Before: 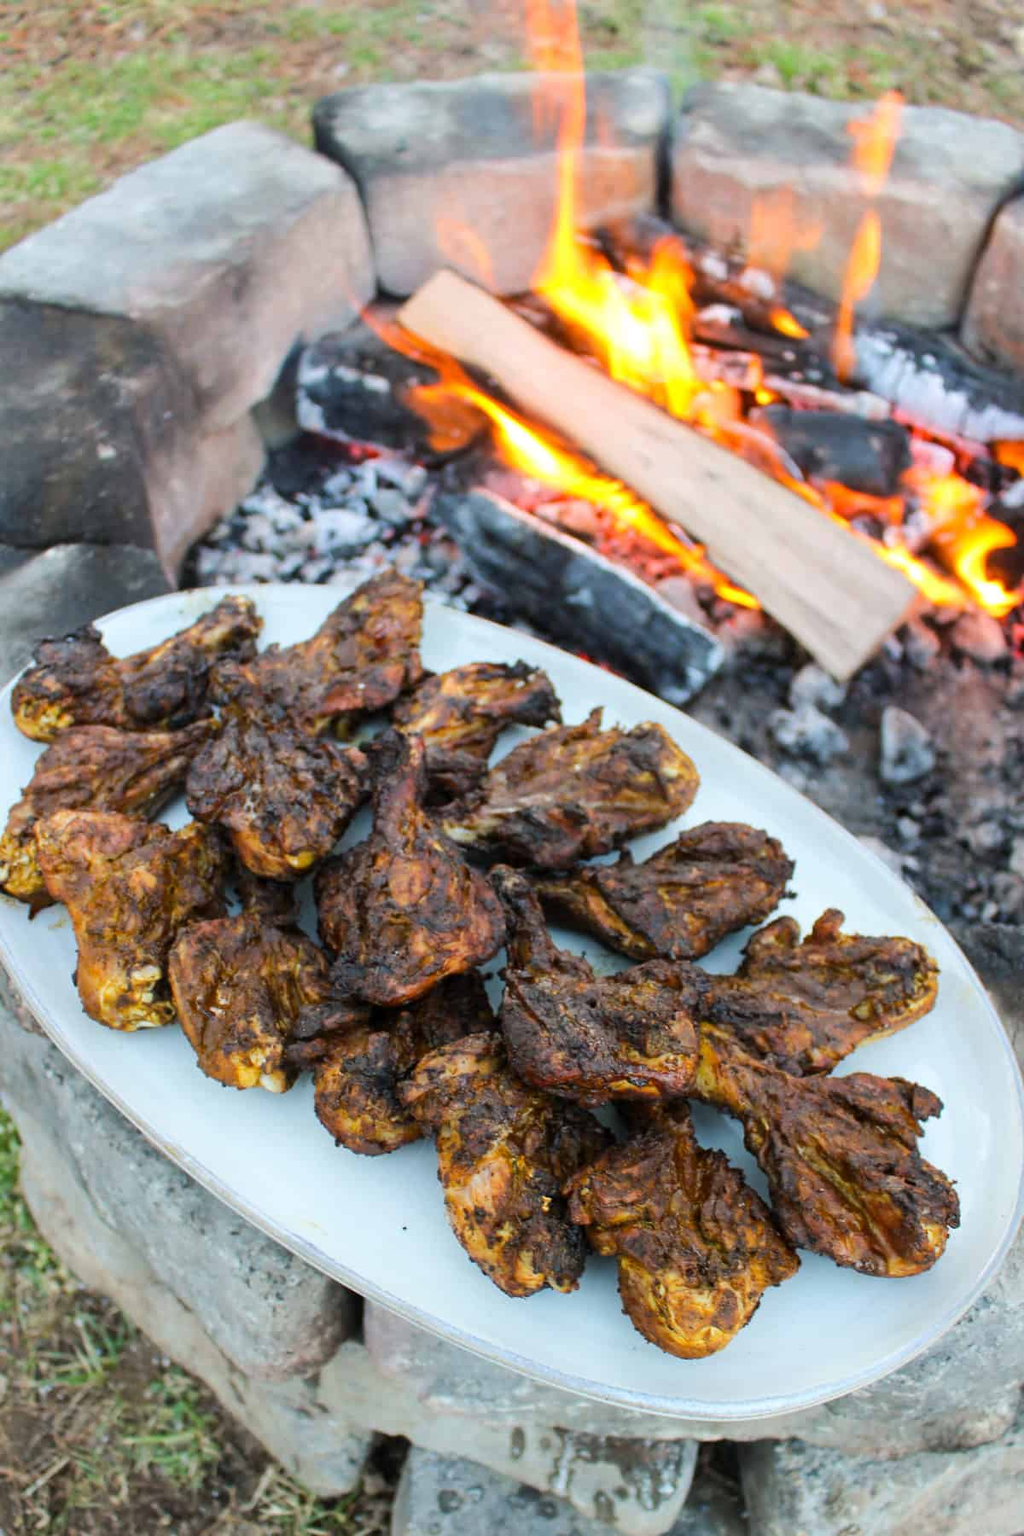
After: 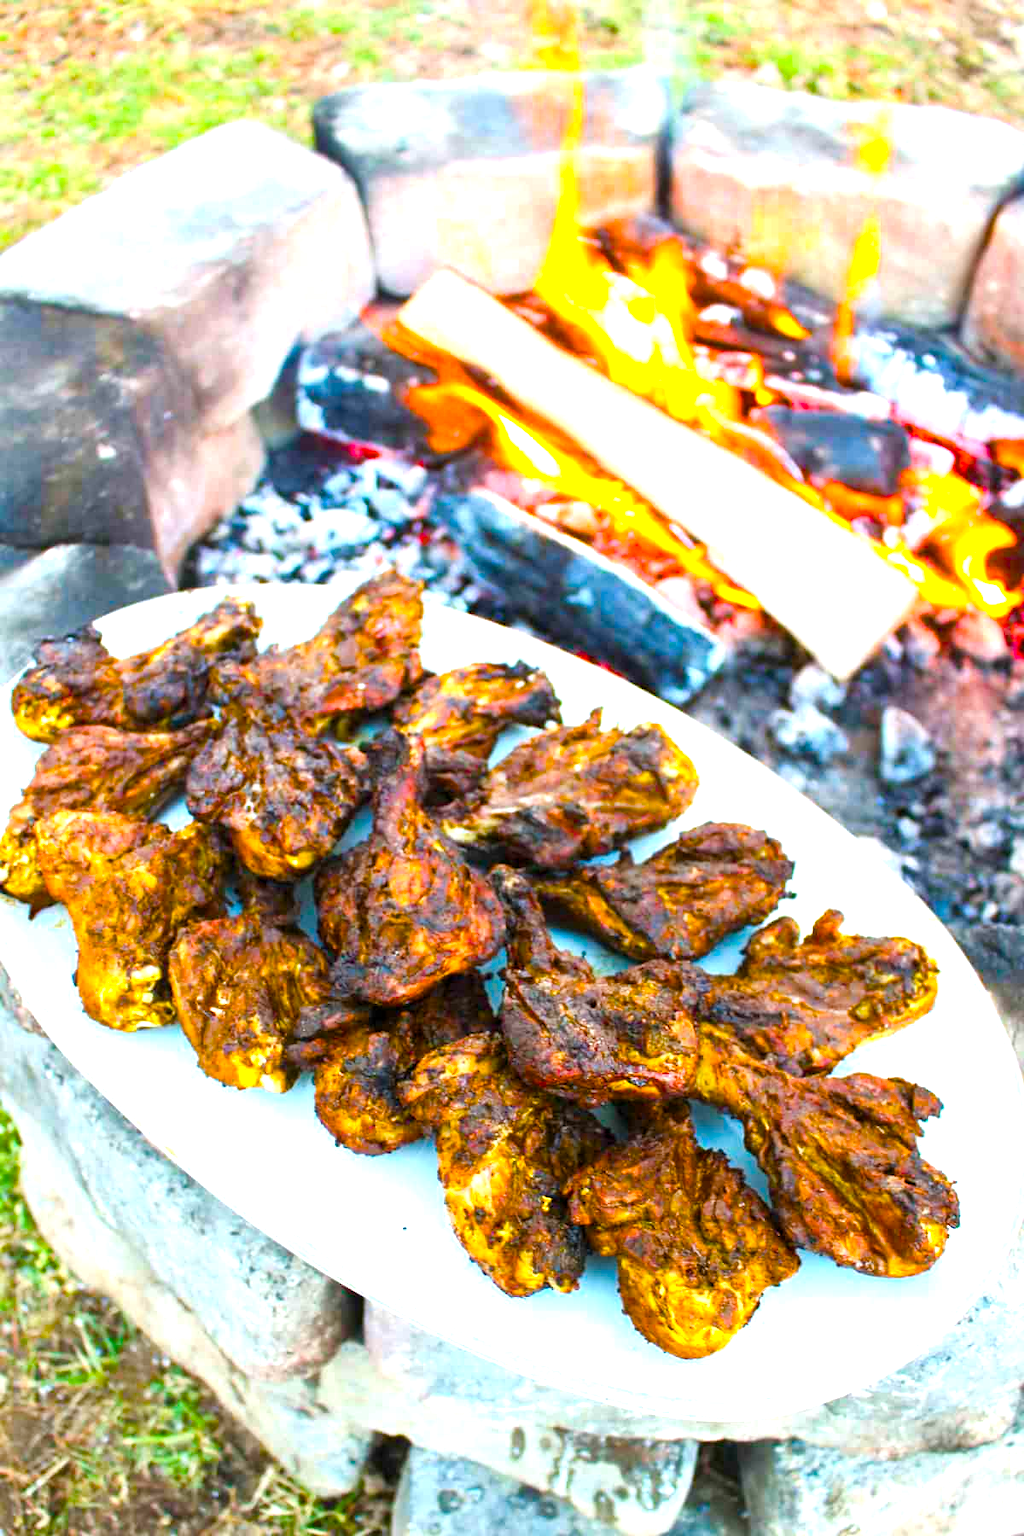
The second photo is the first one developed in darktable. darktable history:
exposure: exposure 0.781 EV, compensate highlight preservation false
color balance rgb: linear chroma grading › shadows 10%, linear chroma grading › highlights 10%, linear chroma grading › global chroma 15%, linear chroma grading › mid-tones 15%, perceptual saturation grading › global saturation 40%, perceptual saturation grading › highlights -25%, perceptual saturation grading › mid-tones 35%, perceptual saturation grading › shadows 35%, perceptual brilliance grading › global brilliance 11.29%, global vibrance 11.29%
